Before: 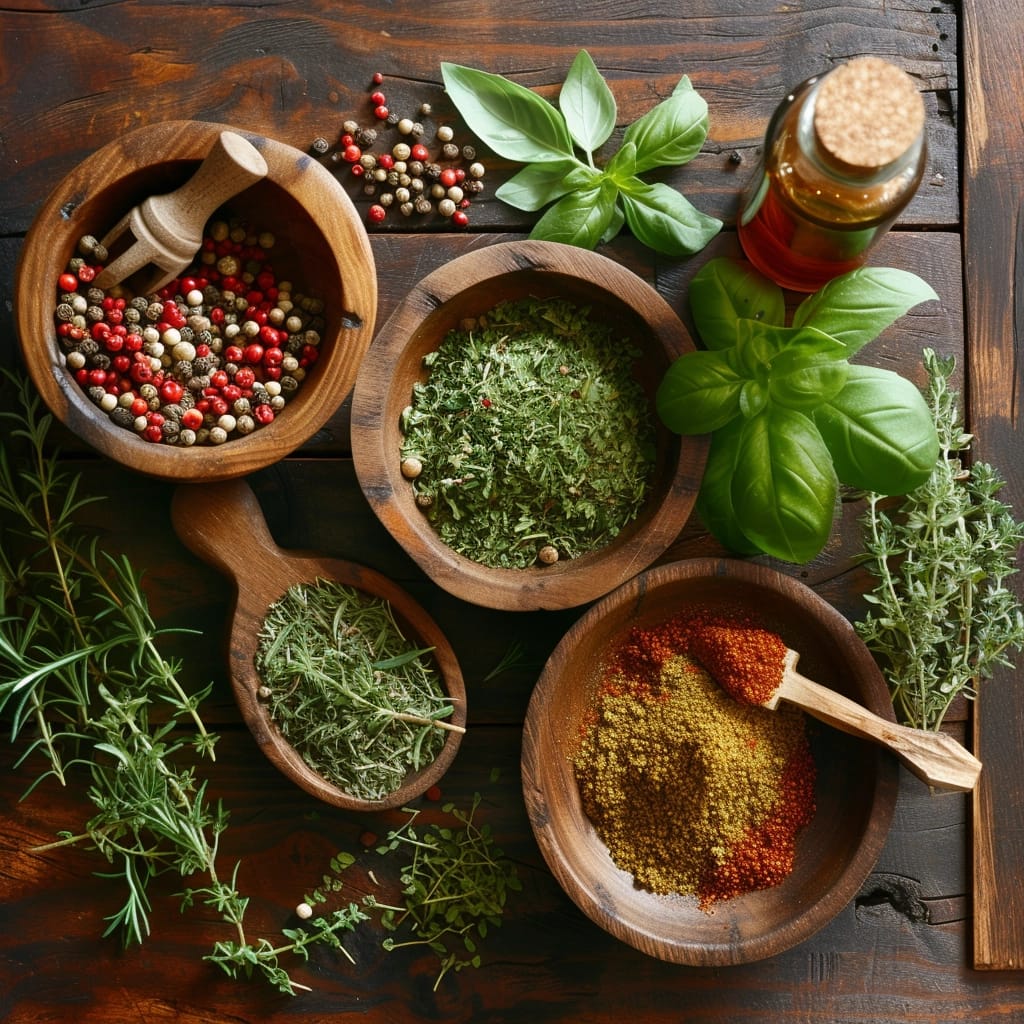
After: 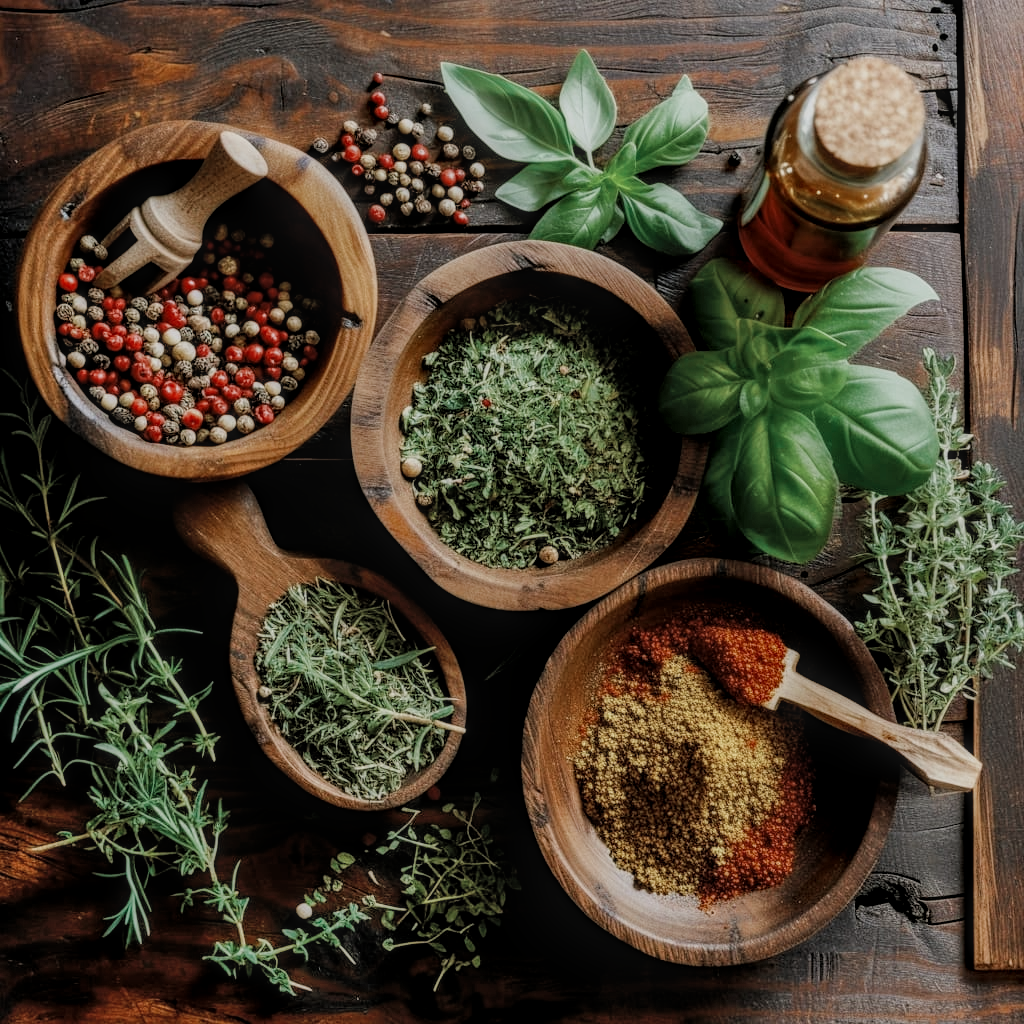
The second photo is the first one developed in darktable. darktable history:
color zones: curves: ch0 [(0, 0.5) (0.125, 0.4) (0.25, 0.5) (0.375, 0.4) (0.5, 0.4) (0.625, 0.6) (0.75, 0.6) (0.875, 0.5)]; ch1 [(0, 0.35) (0.125, 0.45) (0.25, 0.35) (0.375, 0.35) (0.5, 0.35) (0.625, 0.35) (0.75, 0.45) (0.875, 0.35)]; ch2 [(0, 0.6) (0.125, 0.5) (0.25, 0.5) (0.375, 0.6) (0.5, 0.6) (0.625, 0.5) (0.75, 0.5) (0.875, 0.5)]
local contrast: highlights 0%, shadows 0%, detail 133%
shadows and highlights: shadows 37.27, highlights -28.18, soften with gaussian
filmic rgb: black relative exposure -4.88 EV, hardness 2.82
